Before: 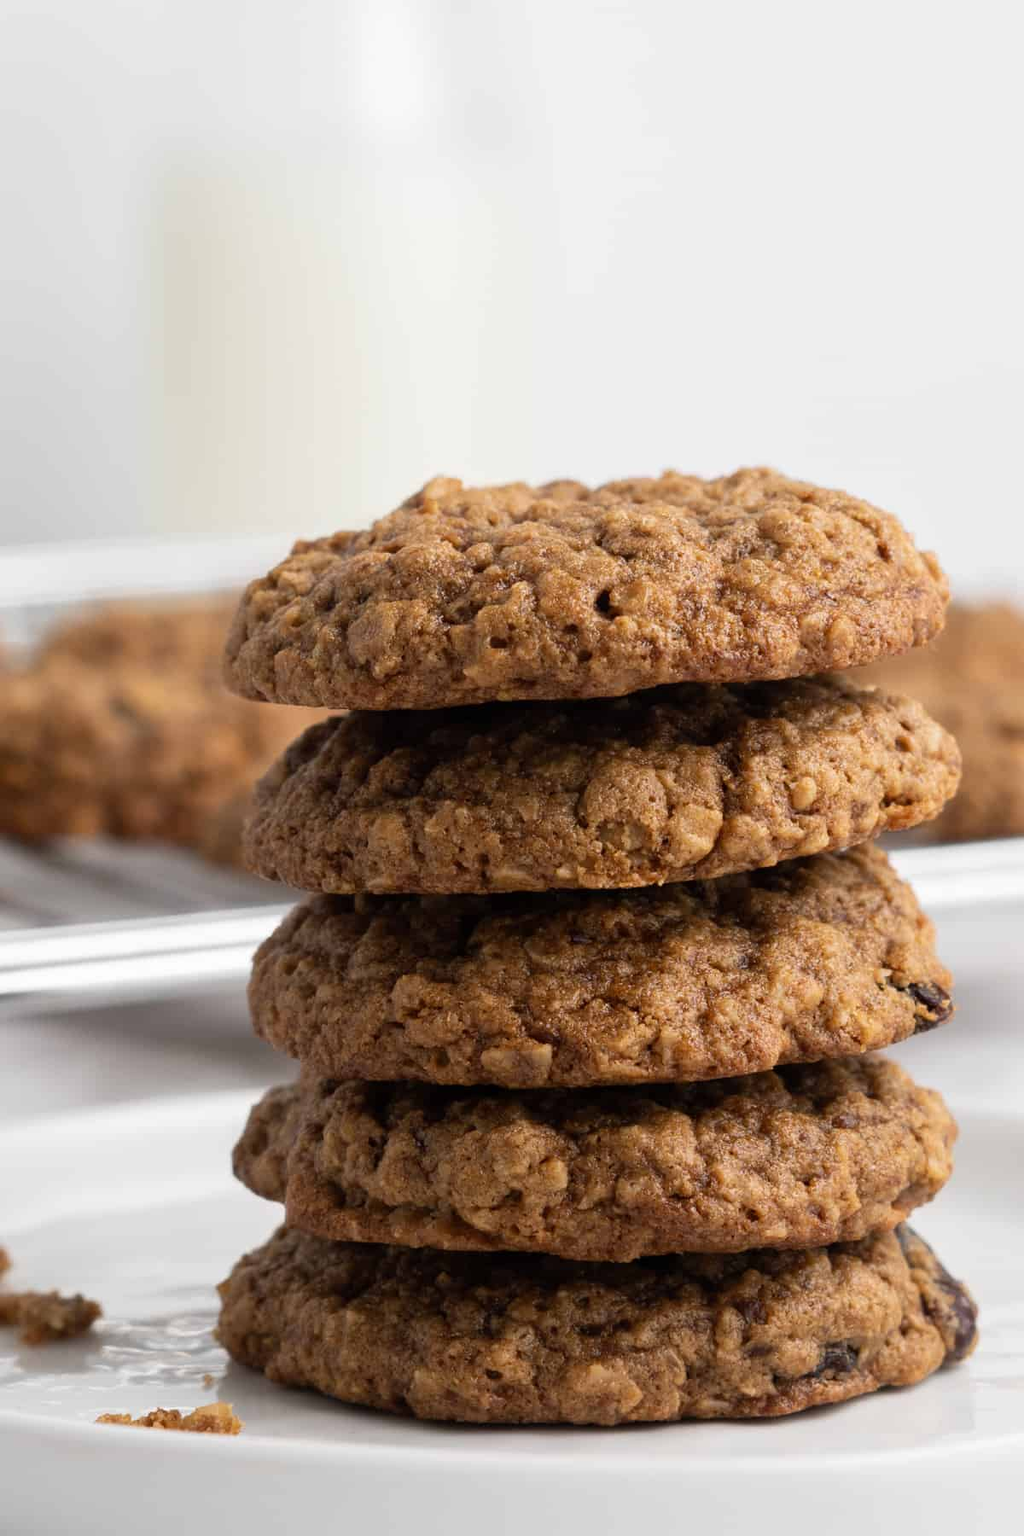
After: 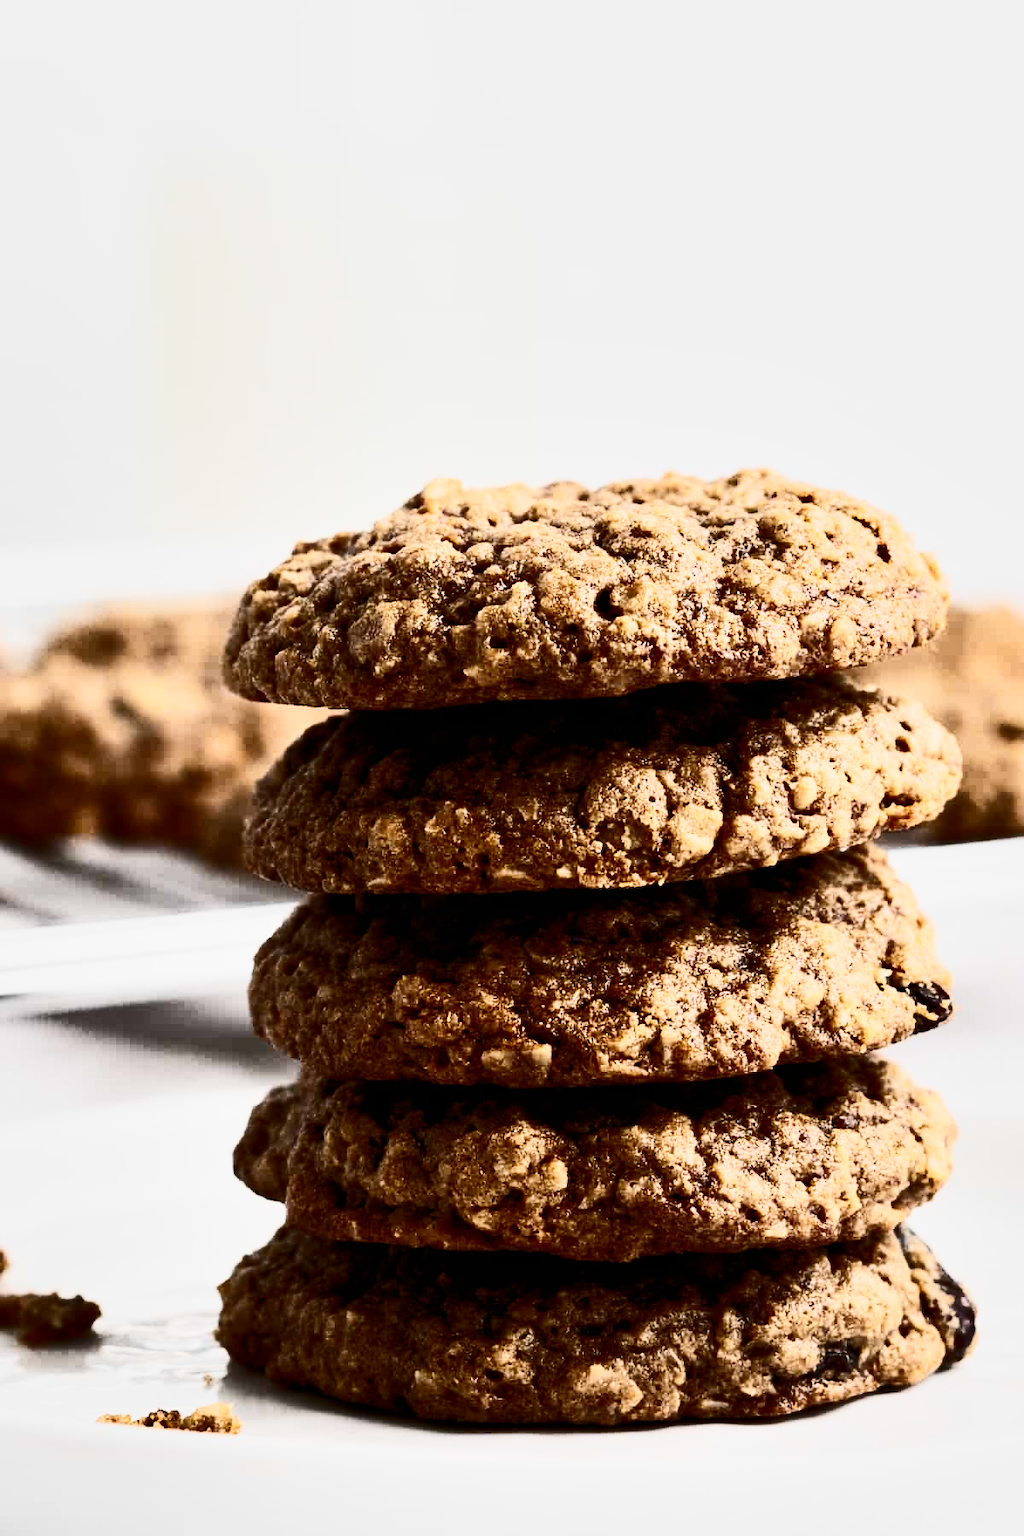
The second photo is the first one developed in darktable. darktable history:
shadows and highlights: shadows 43.61, white point adjustment -1.33, soften with gaussian
filmic rgb: black relative exposure -7.65 EV, white relative exposure 4.56 EV, hardness 3.61, contrast 1.053, preserve chrominance no, color science v5 (2021)
contrast brightness saturation: contrast 0.928, brightness 0.204
